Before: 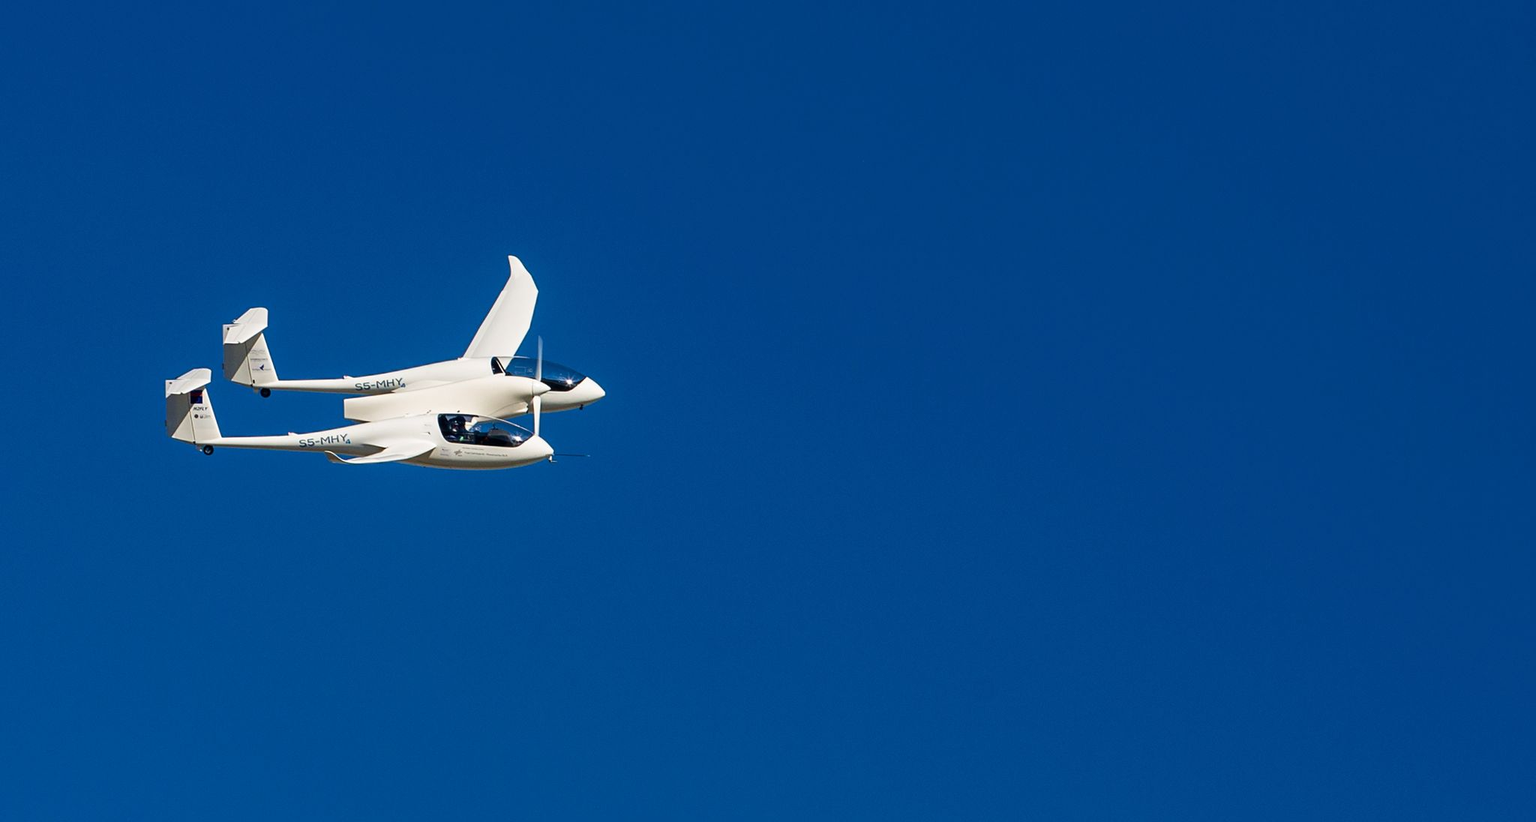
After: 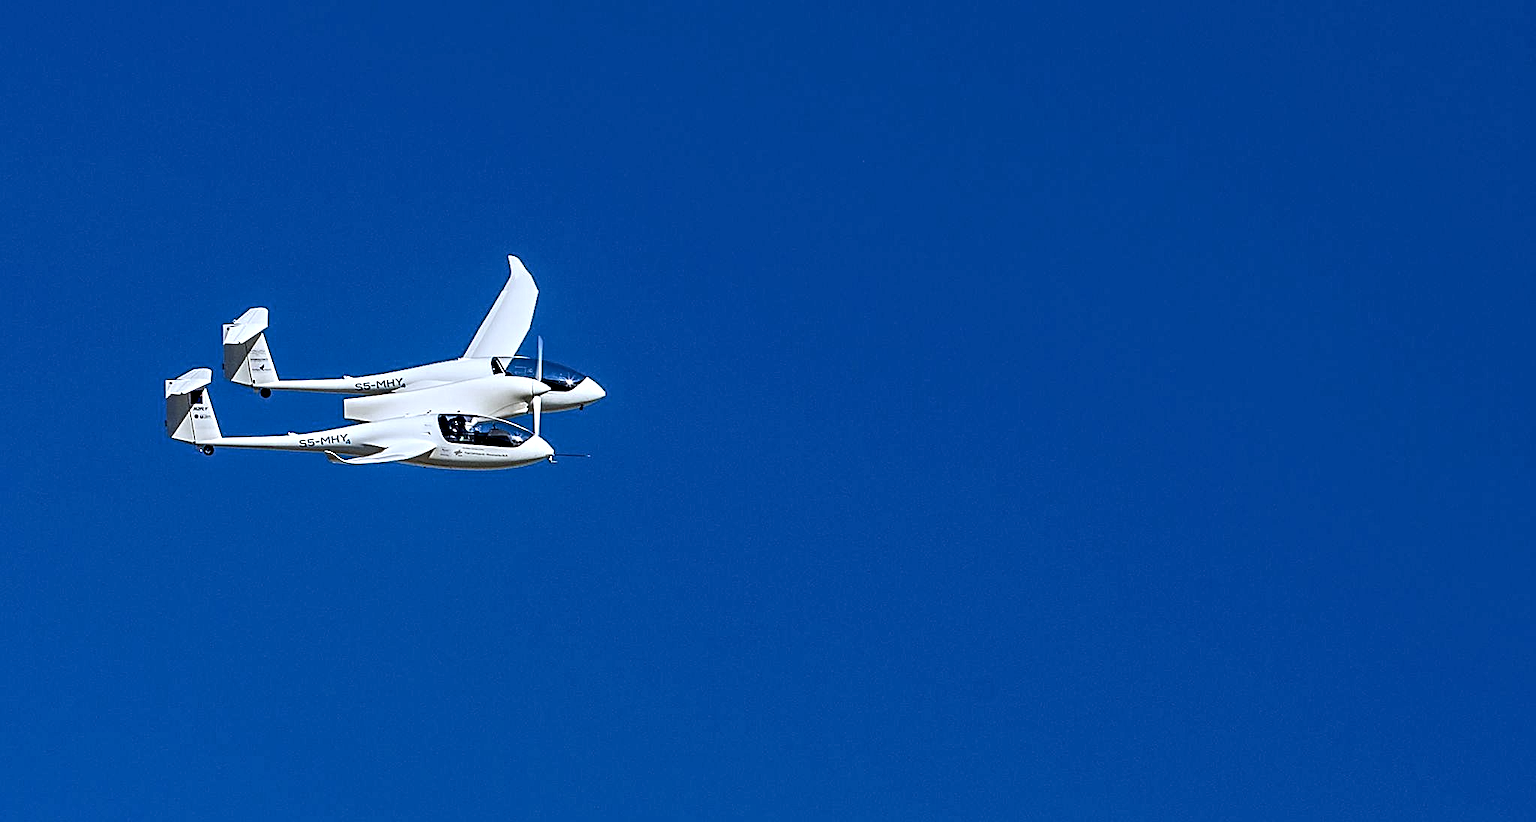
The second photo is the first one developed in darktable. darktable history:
sharpen: on, module defaults
white balance: red 0.926, green 1.003, blue 1.133
contrast equalizer: octaves 7, y [[0.5, 0.542, 0.583, 0.625, 0.667, 0.708], [0.5 ×6], [0.5 ×6], [0 ×6], [0 ×6]]
